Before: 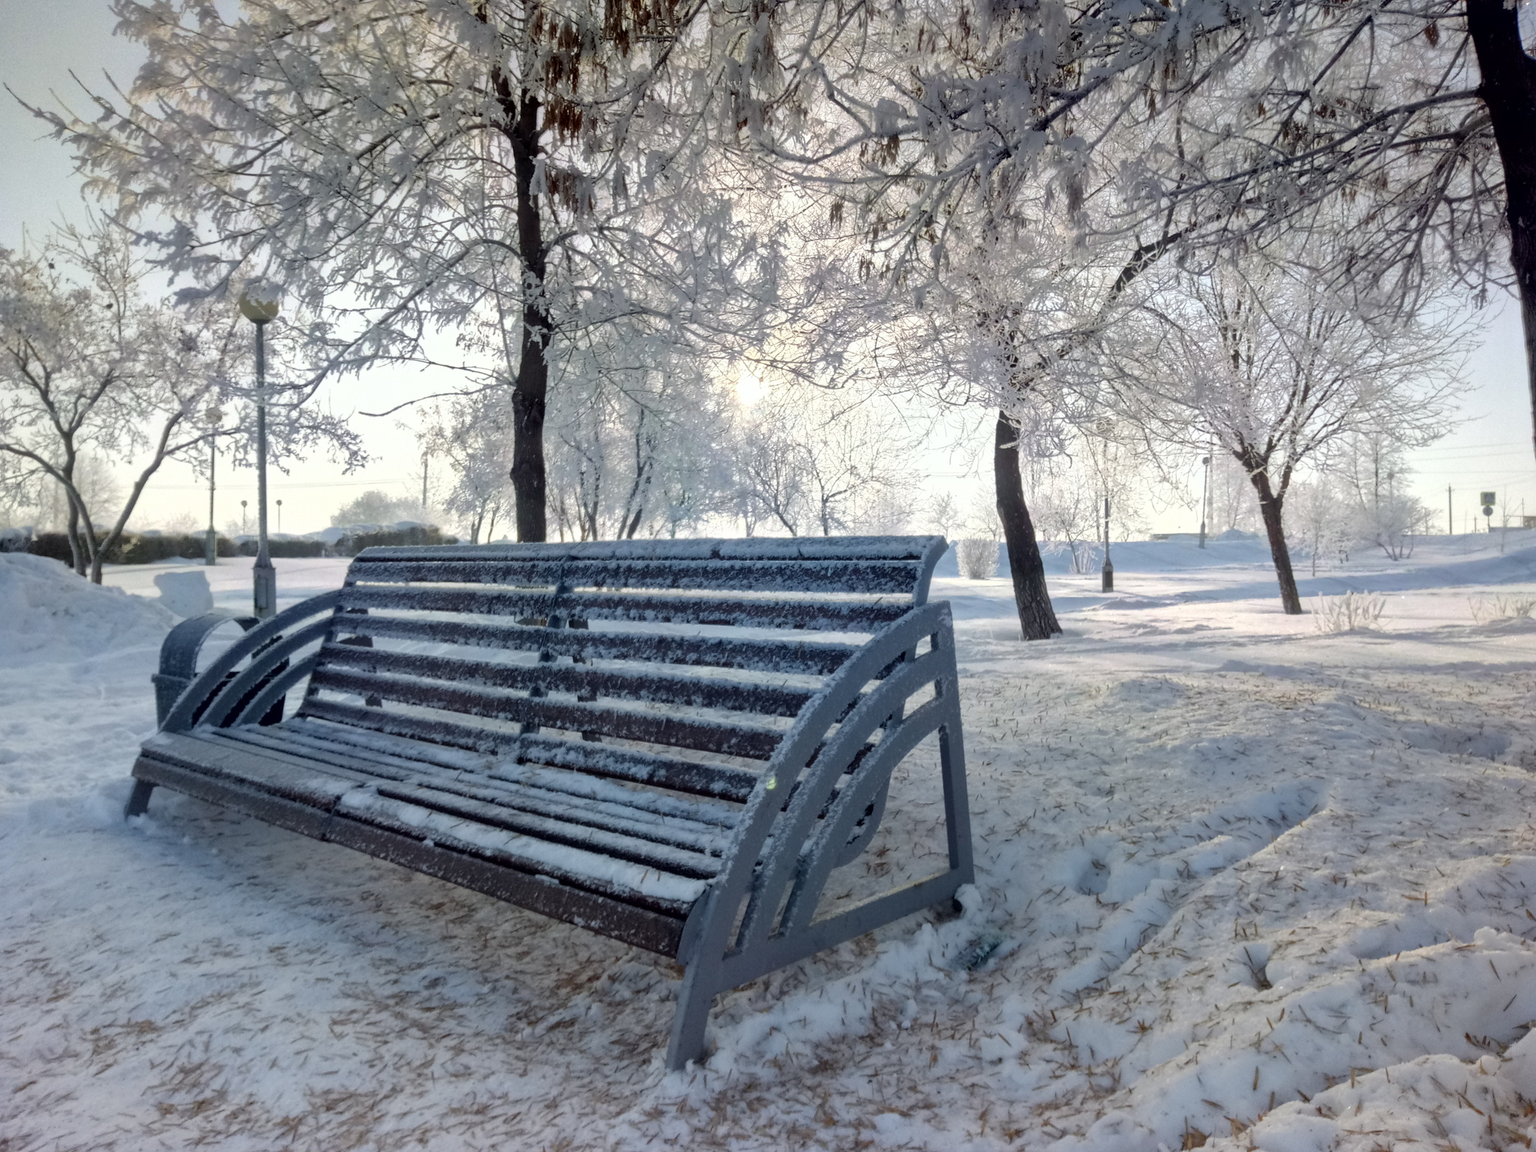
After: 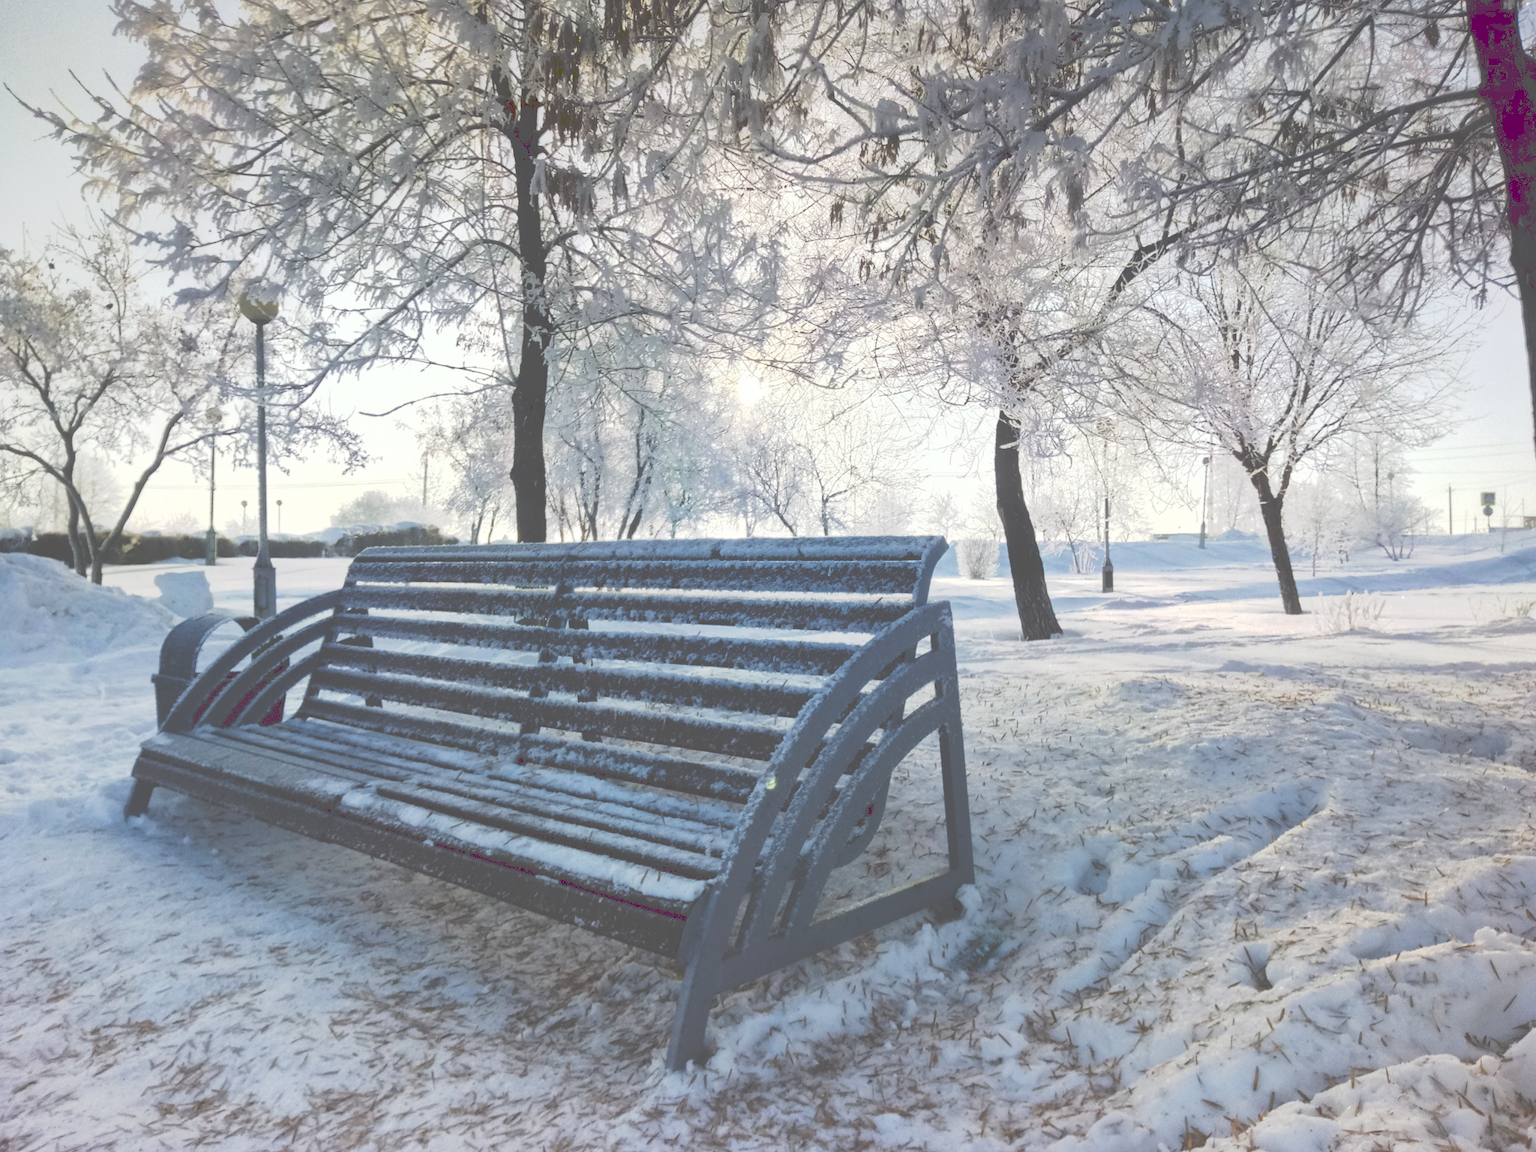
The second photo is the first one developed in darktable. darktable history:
tone curve: curves: ch0 [(0, 0) (0.003, 0.345) (0.011, 0.345) (0.025, 0.345) (0.044, 0.349) (0.069, 0.353) (0.1, 0.356) (0.136, 0.359) (0.177, 0.366) (0.224, 0.378) (0.277, 0.398) (0.335, 0.429) (0.399, 0.476) (0.468, 0.545) (0.543, 0.624) (0.623, 0.721) (0.709, 0.811) (0.801, 0.876) (0.898, 0.913) (1, 1)], preserve colors none
